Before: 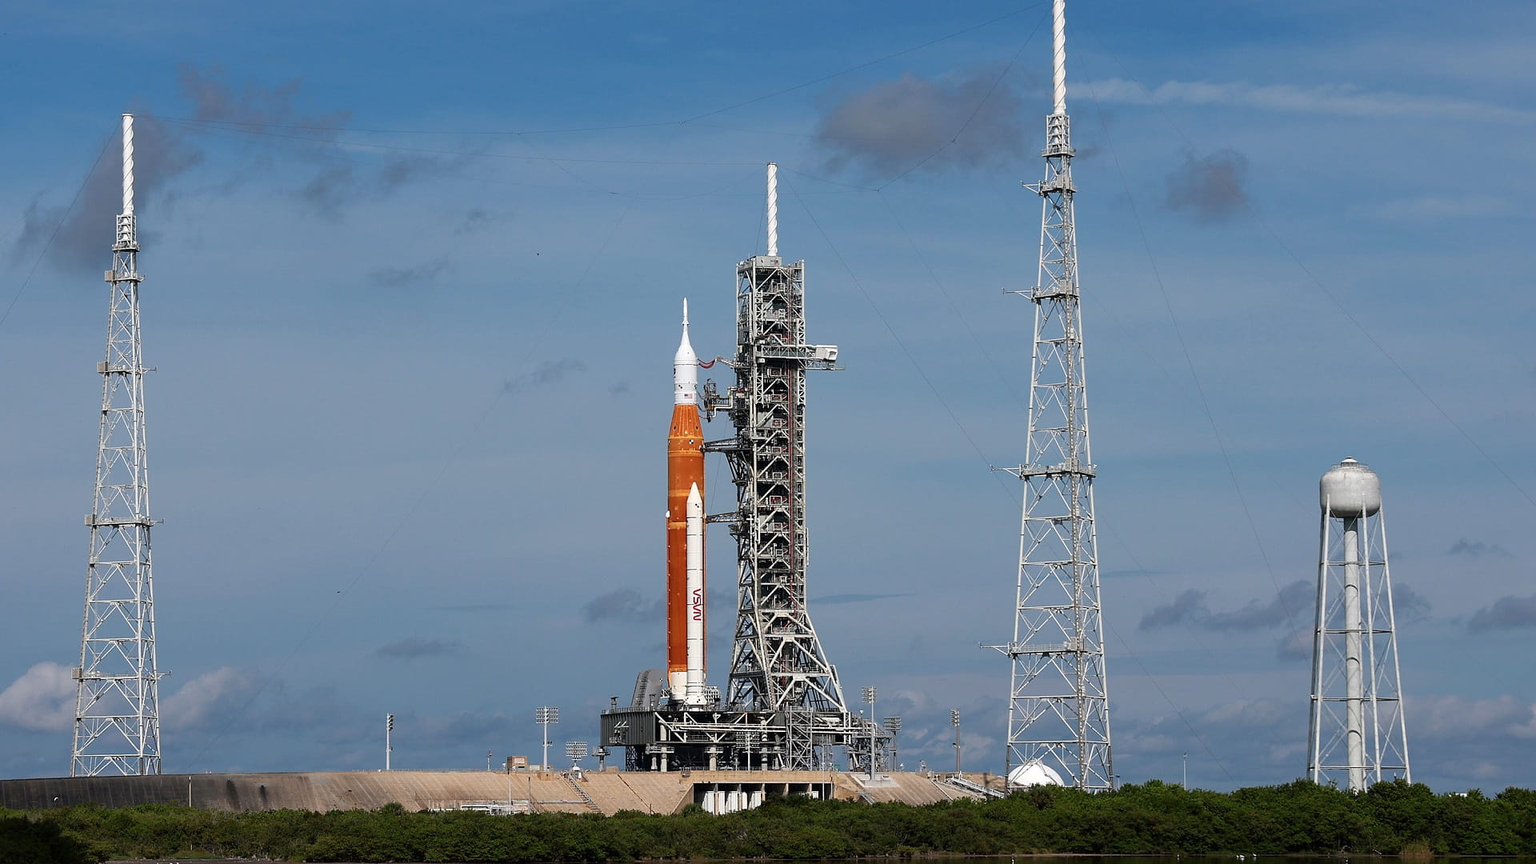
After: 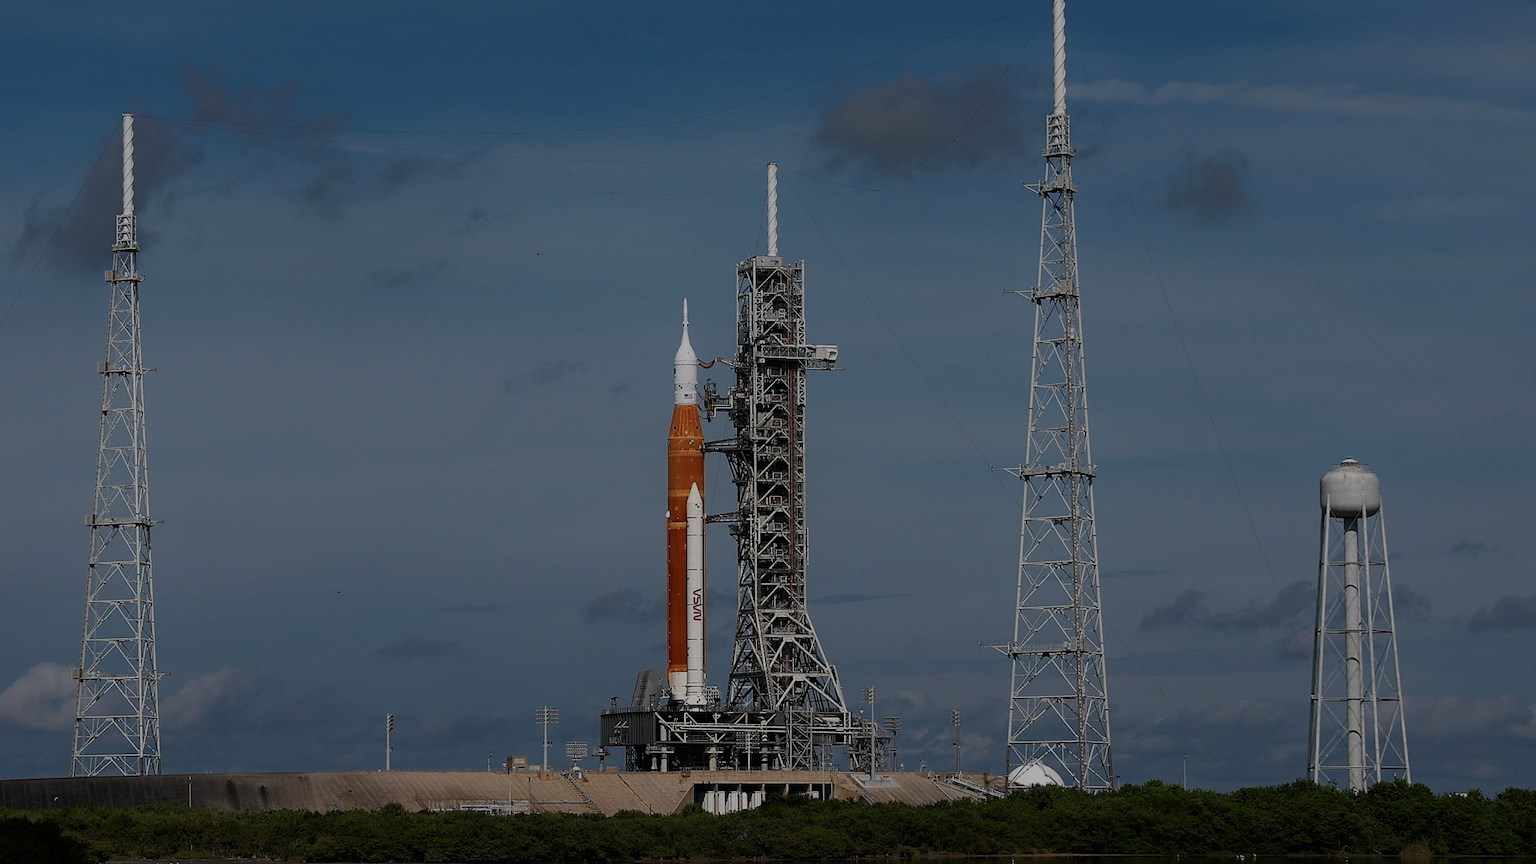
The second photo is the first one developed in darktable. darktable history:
exposure: exposure -1.468 EV, compensate highlight preservation false
tone equalizer: -8 EV 0.001 EV, -7 EV -0.002 EV, -6 EV 0.002 EV, -5 EV -0.03 EV, -4 EV -0.116 EV, -3 EV -0.169 EV, -2 EV 0.24 EV, -1 EV 0.702 EV, +0 EV 0.493 EV
bloom: size 40%
